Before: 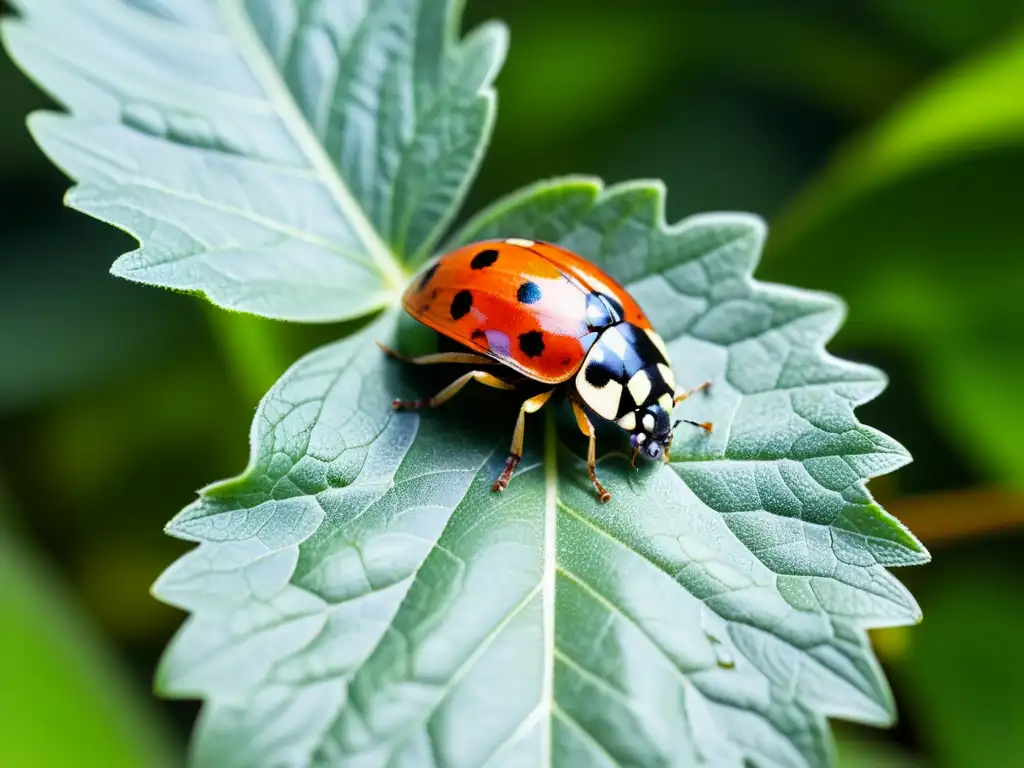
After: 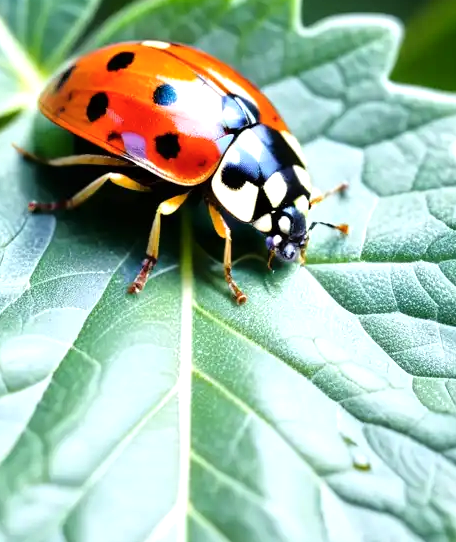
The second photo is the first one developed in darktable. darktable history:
contrast brightness saturation: contrast 0.048
crop: left 35.547%, top 25.856%, right 19.846%, bottom 3.444%
color balance rgb: perceptual saturation grading › global saturation 0.609%, perceptual brilliance grading › highlights 10.084%, perceptual brilliance grading › mid-tones 4.796%
tone equalizer: -8 EV 0.013 EV, -7 EV -0.02 EV, -6 EV 0.042 EV, -5 EV 0.03 EV, -4 EV 0.296 EV, -3 EV 0.668 EV, -2 EV 0.554 EV, -1 EV 0.183 EV, +0 EV 0.05 EV
